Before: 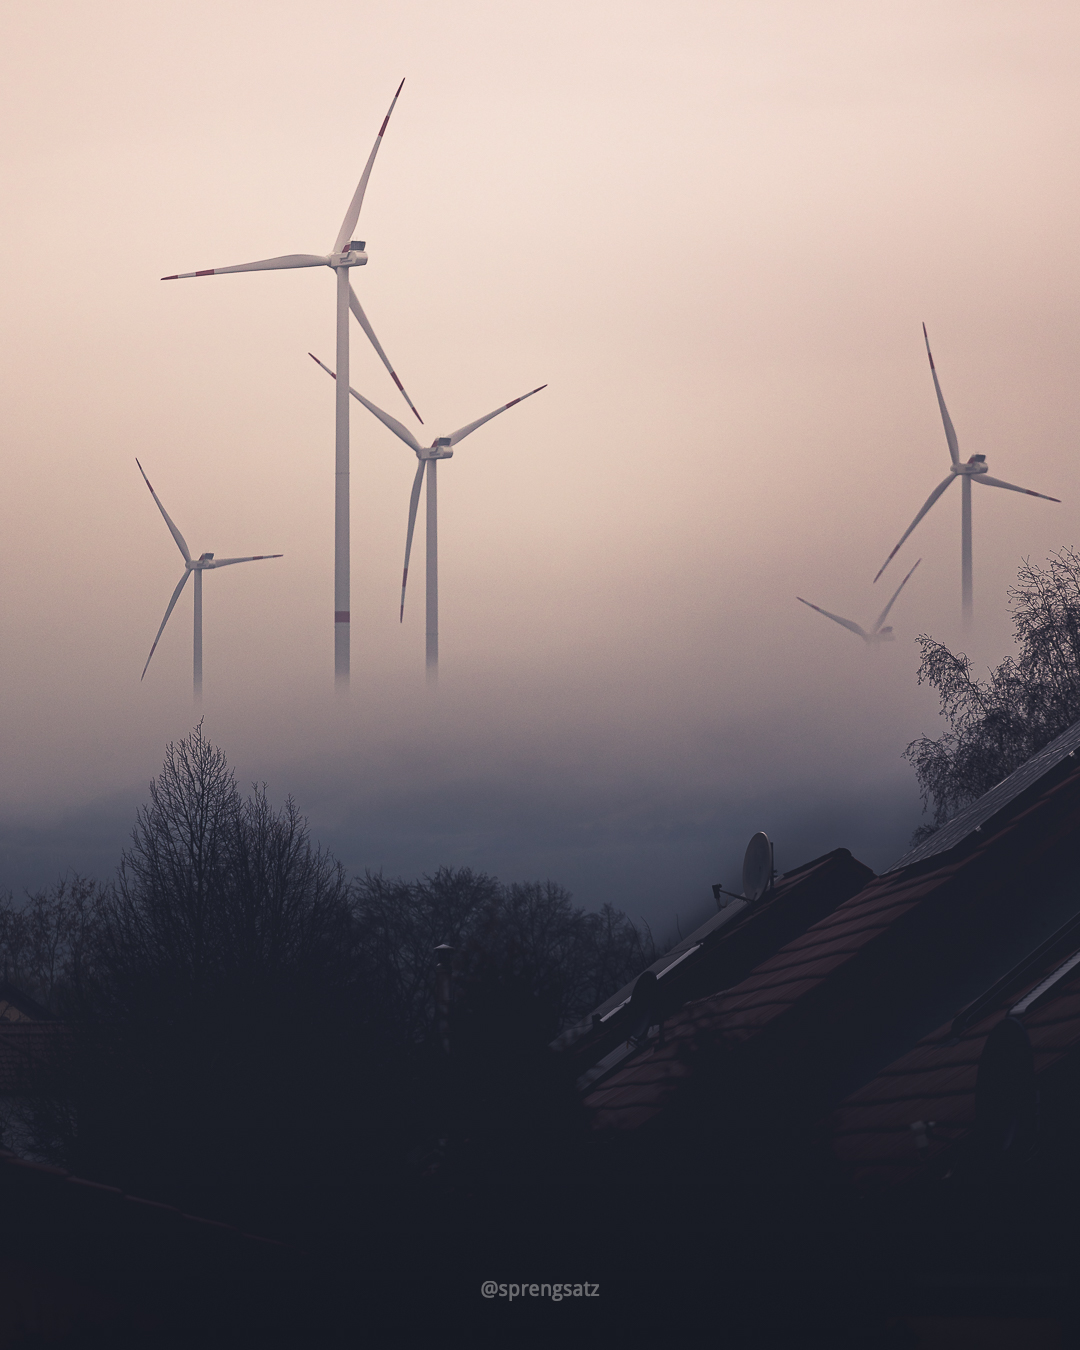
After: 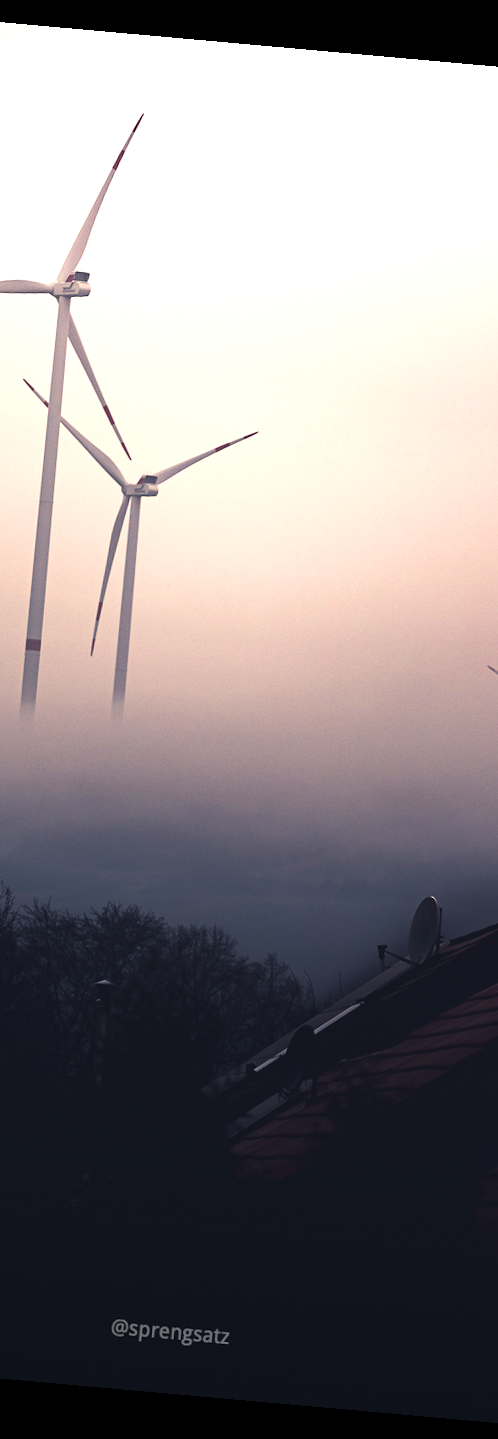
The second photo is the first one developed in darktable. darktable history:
tone equalizer: -8 EV -0.75 EV, -7 EV -0.7 EV, -6 EV -0.6 EV, -5 EV -0.4 EV, -3 EV 0.4 EV, -2 EV 0.6 EV, -1 EV 0.7 EV, +0 EV 0.75 EV, edges refinement/feathering 500, mask exposure compensation -1.57 EV, preserve details no
crop: left 31.229%, right 27.105%
velvia: on, module defaults
rotate and perspective: rotation 5.12°, automatic cropping off
